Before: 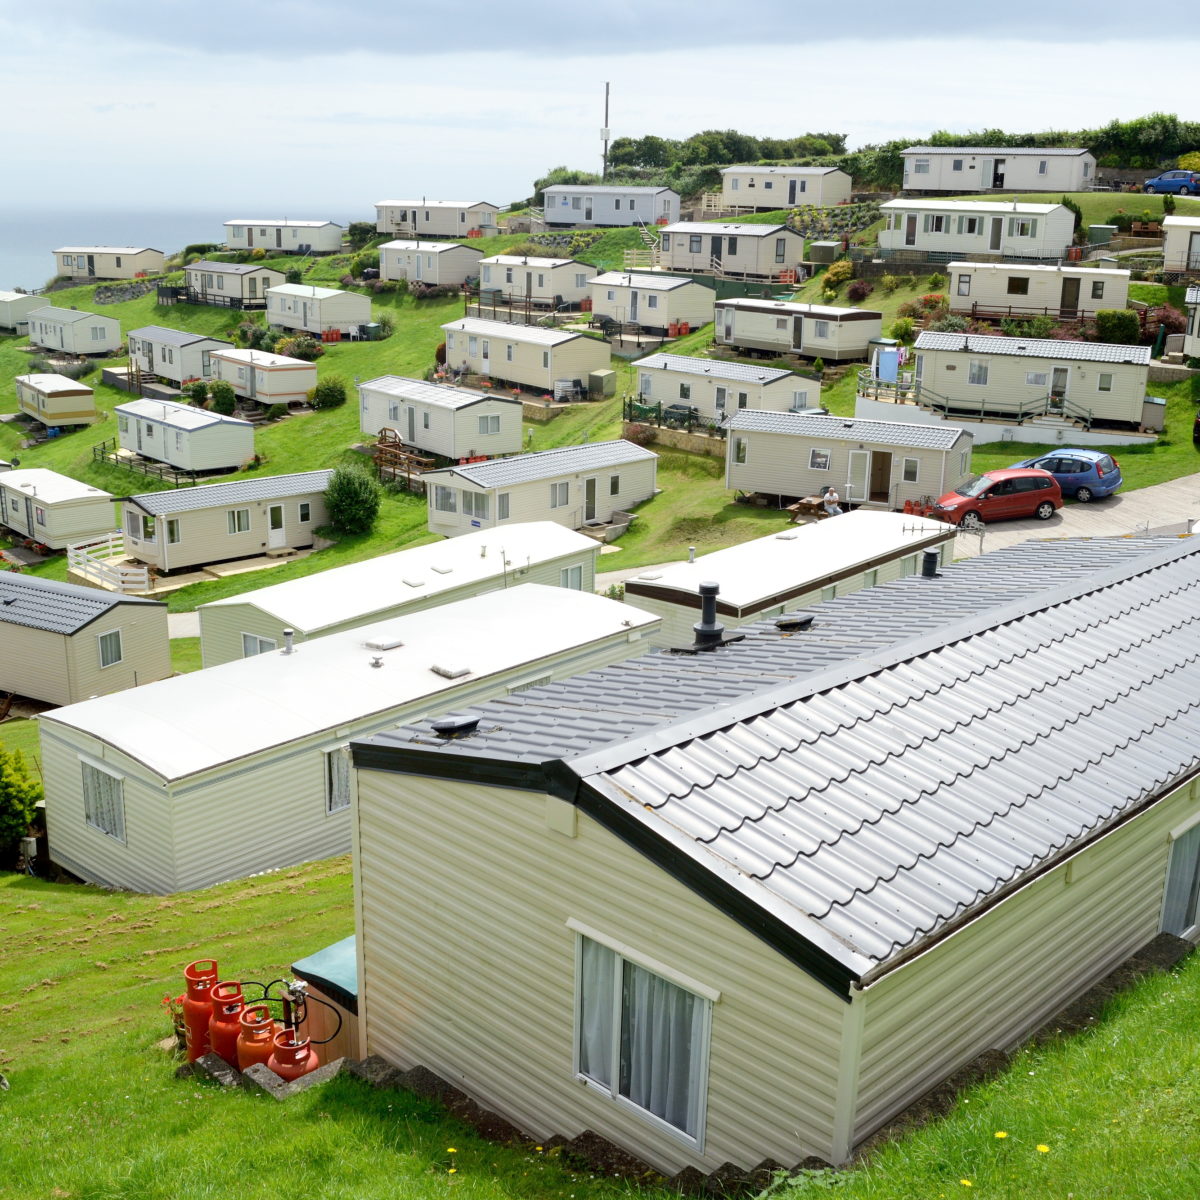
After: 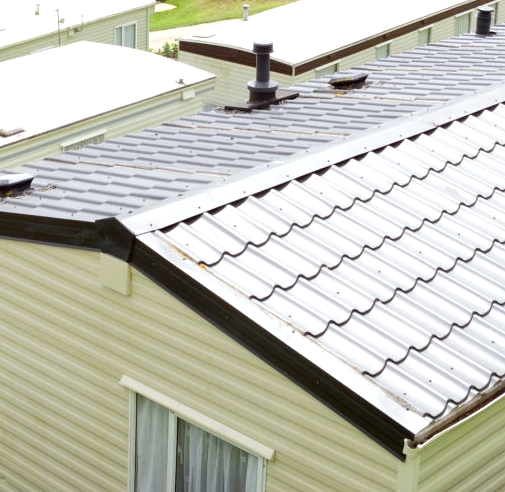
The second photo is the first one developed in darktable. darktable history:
exposure: exposure 0.375 EV, compensate highlight preservation false
crop: left 37.221%, top 45.169%, right 20.63%, bottom 13.777%
color balance: mode lift, gamma, gain (sRGB), lift [1, 1.049, 1, 1]
